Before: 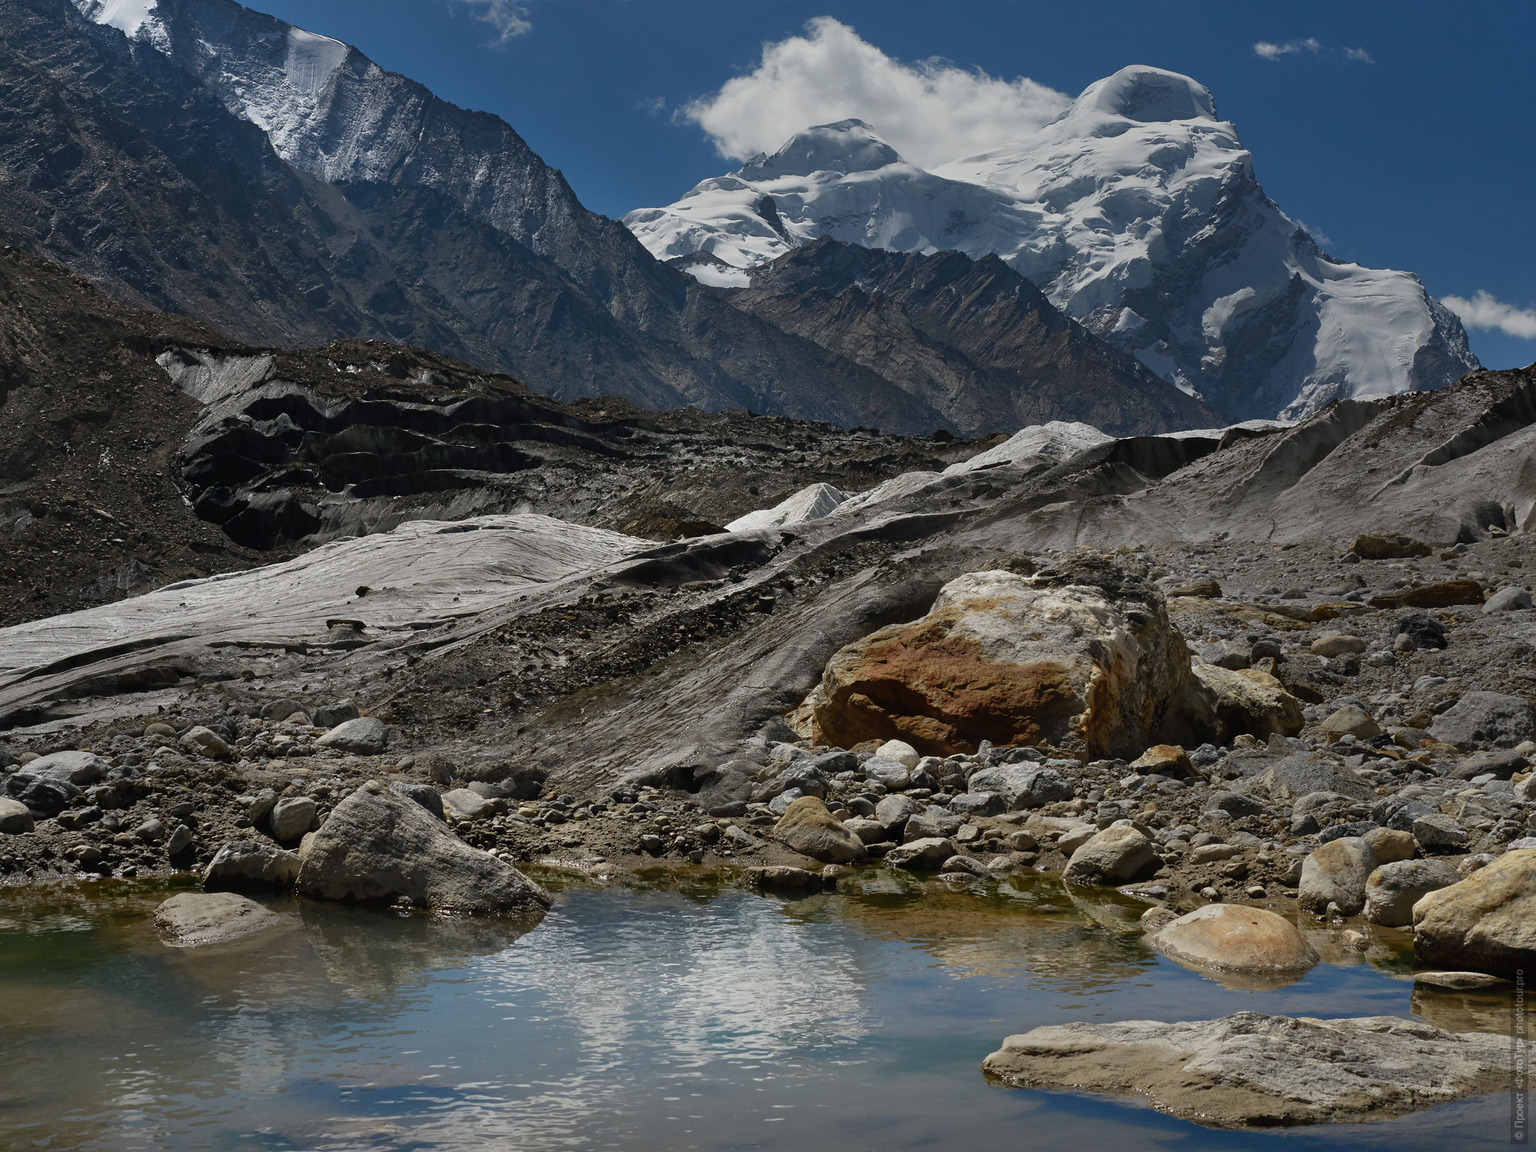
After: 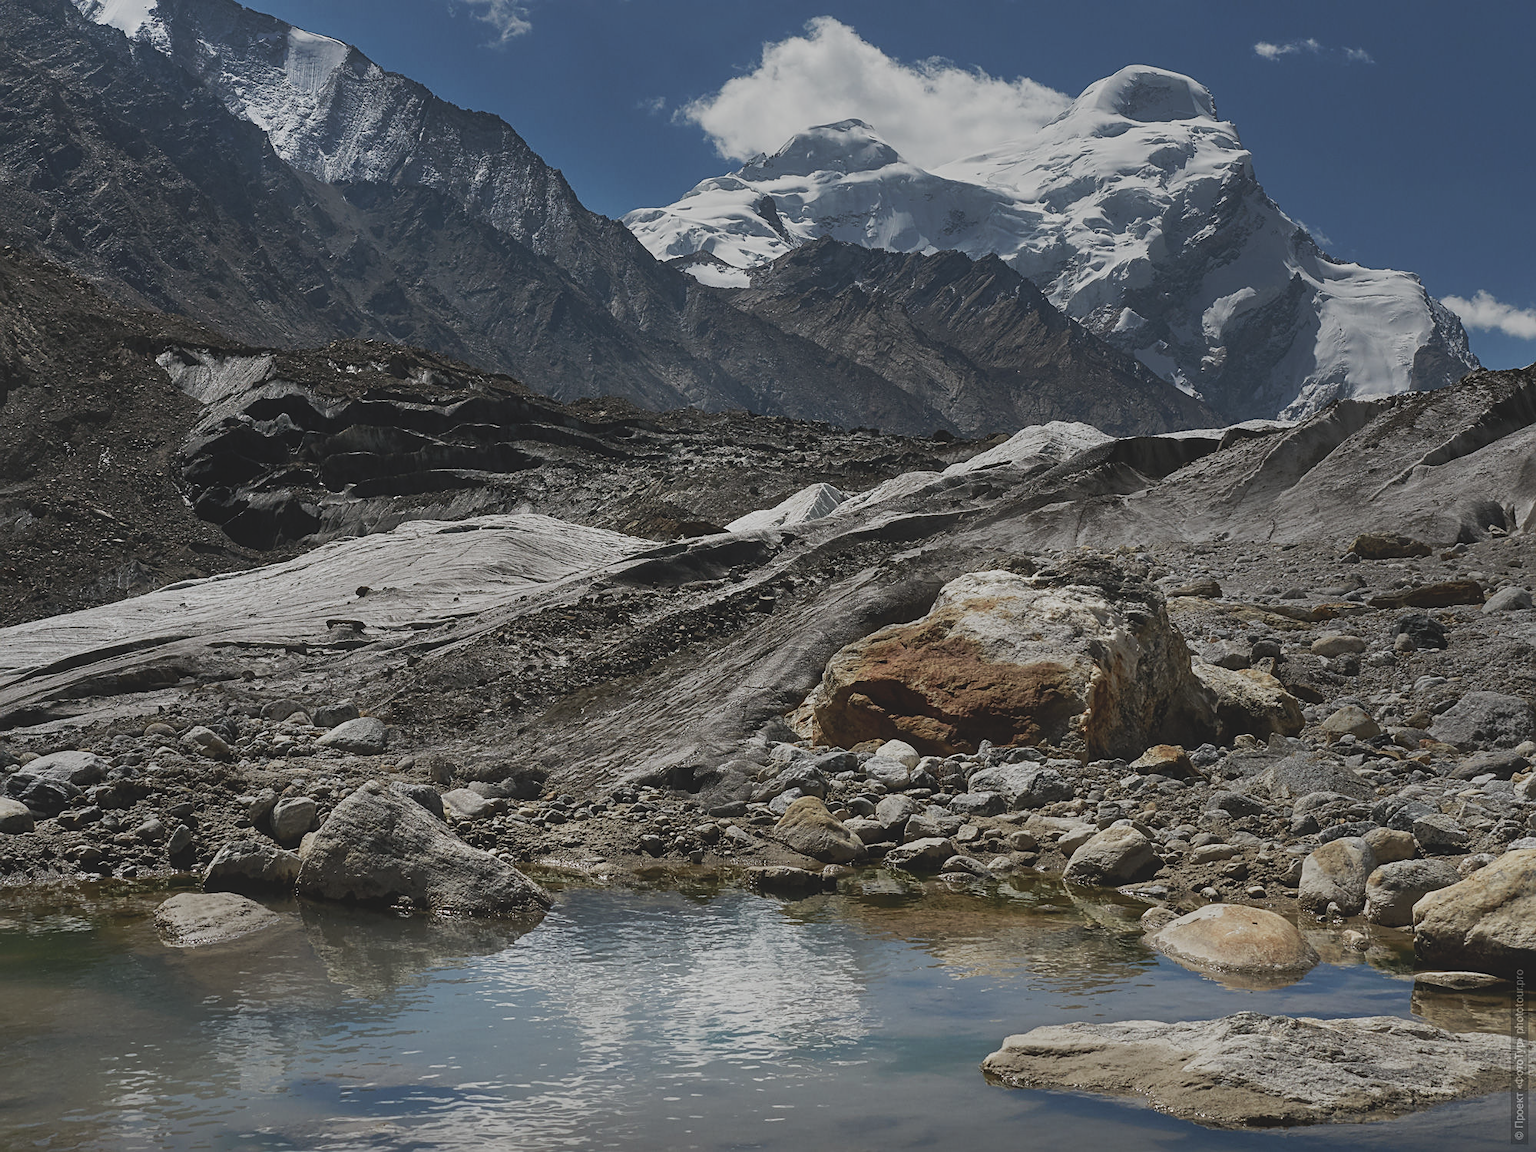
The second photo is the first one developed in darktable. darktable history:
tone curve: curves: ch0 [(0, 0) (0.003, 0.005) (0.011, 0.011) (0.025, 0.022) (0.044, 0.035) (0.069, 0.051) (0.1, 0.073) (0.136, 0.106) (0.177, 0.147) (0.224, 0.195) (0.277, 0.253) (0.335, 0.315) (0.399, 0.388) (0.468, 0.488) (0.543, 0.586) (0.623, 0.685) (0.709, 0.764) (0.801, 0.838) (0.898, 0.908) (1, 1)], preserve colors none
local contrast: detail 110%
sharpen: on, module defaults
contrast brightness saturation: contrast -0.26, saturation -0.43
